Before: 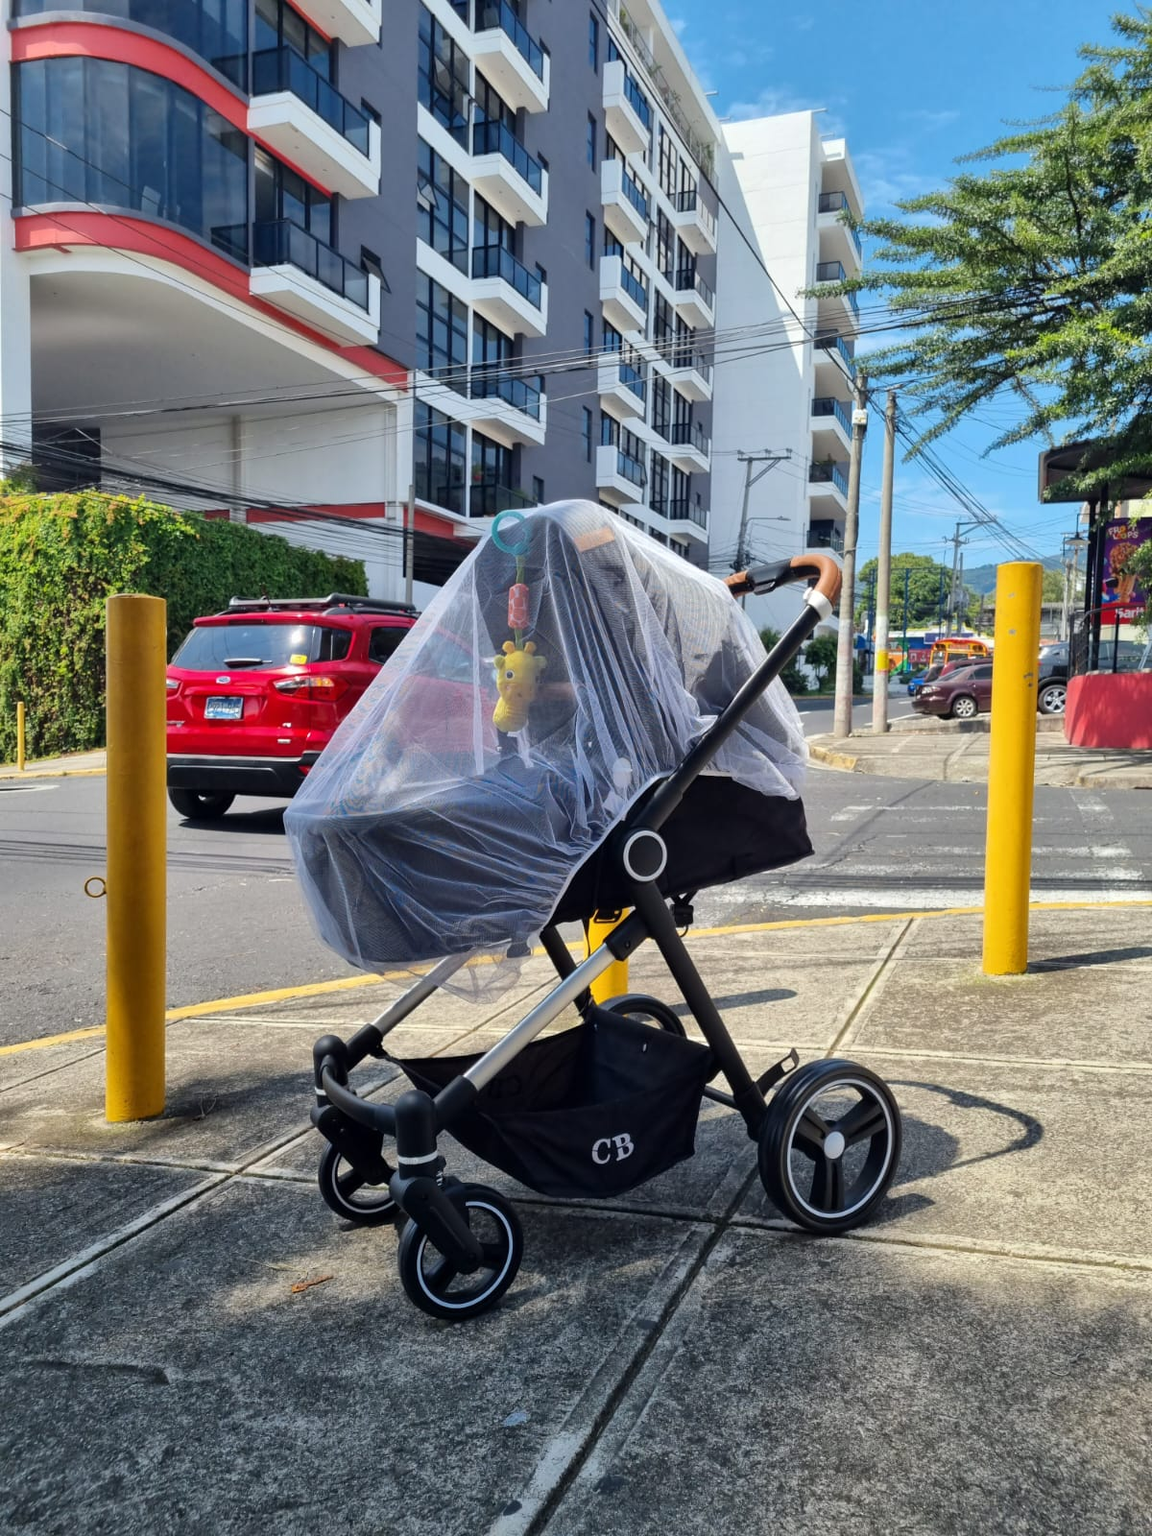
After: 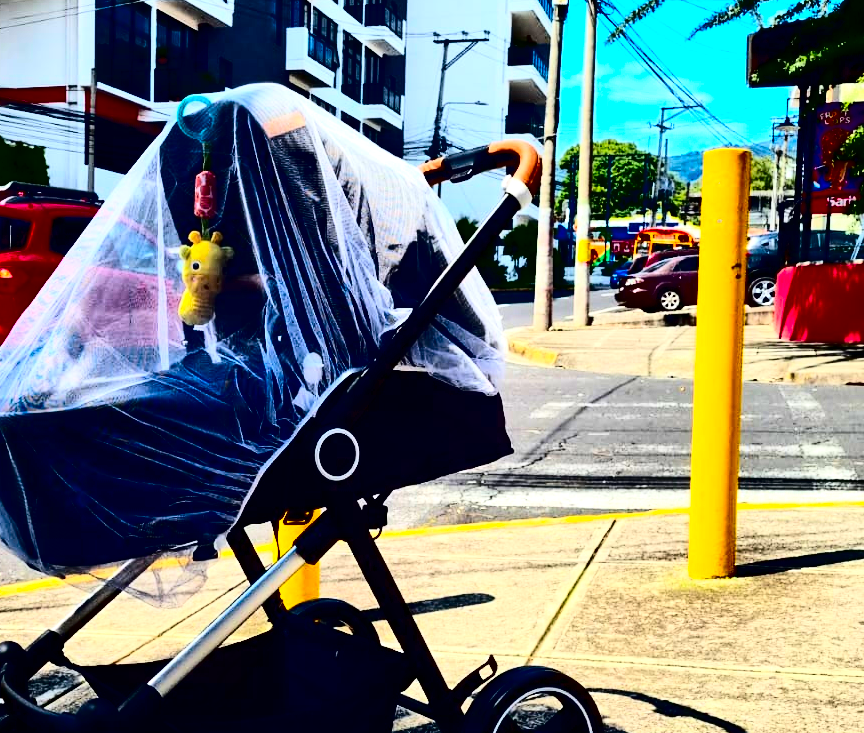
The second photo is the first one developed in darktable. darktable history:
tone equalizer: -8 EV -0.394 EV, -7 EV -0.373 EV, -6 EV -0.338 EV, -5 EV -0.197 EV, -3 EV 0.206 EV, -2 EV 0.324 EV, -1 EV 0.399 EV, +0 EV 0.442 EV, mask exposure compensation -0.511 EV
contrast brightness saturation: contrast 0.751, brightness -0.997, saturation 0.992
crop and rotate: left 27.961%, top 27.335%, bottom 26.846%
